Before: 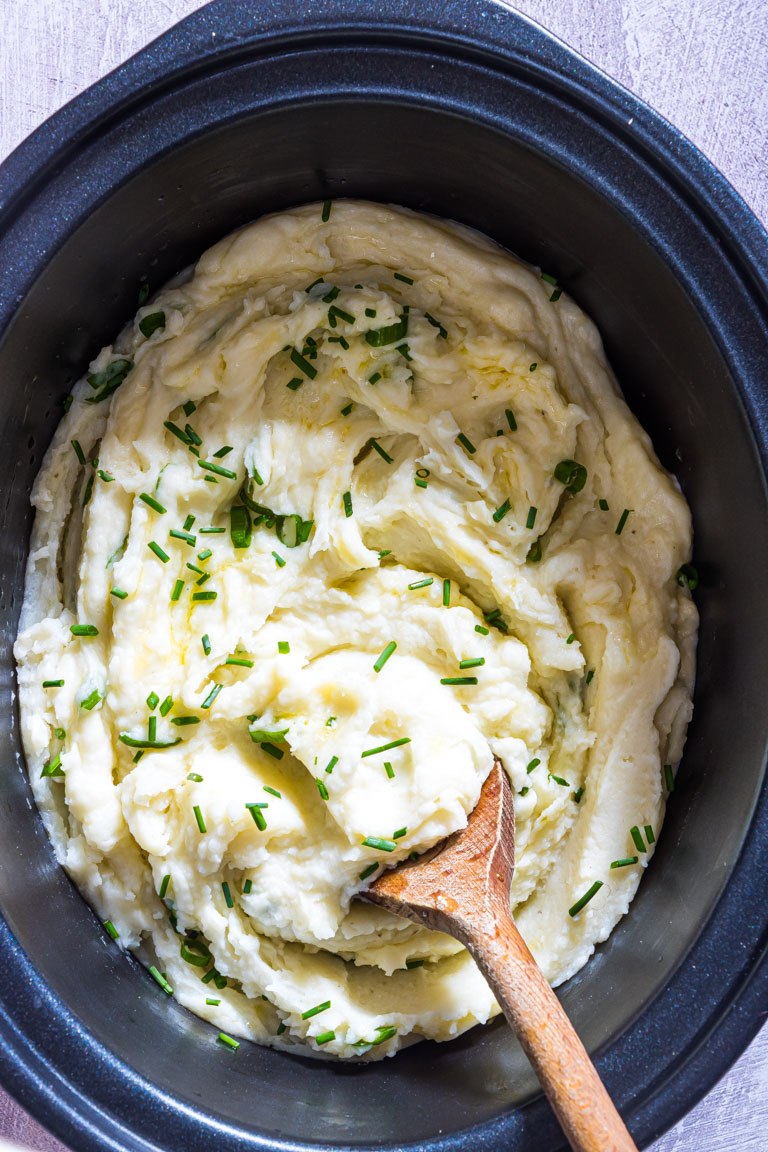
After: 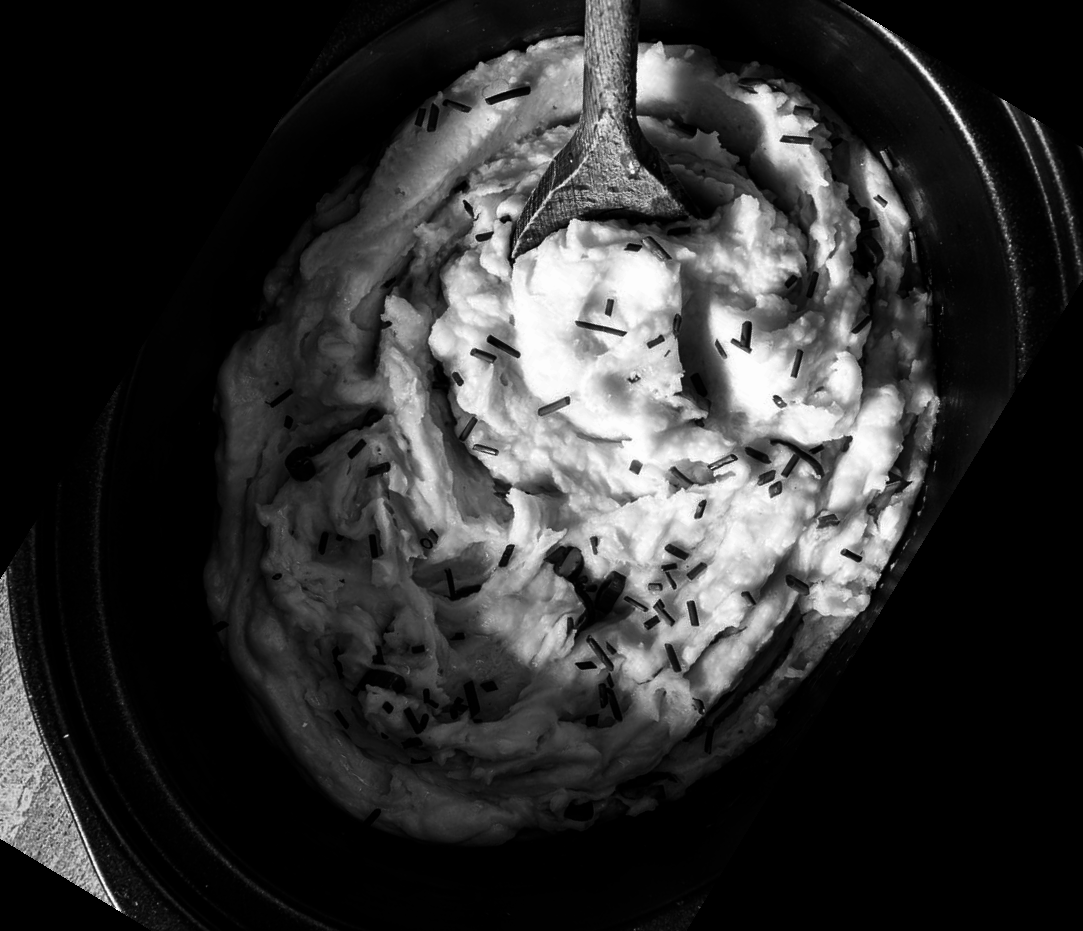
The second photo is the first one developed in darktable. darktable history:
contrast brightness saturation: contrast 0.02, brightness -1, saturation -1
white balance: red 0.974, blue 1.044
crop and rotate: angle 148.68°, left 9.111%, top 15.603%, right 4.588%, bottom 17.041%
